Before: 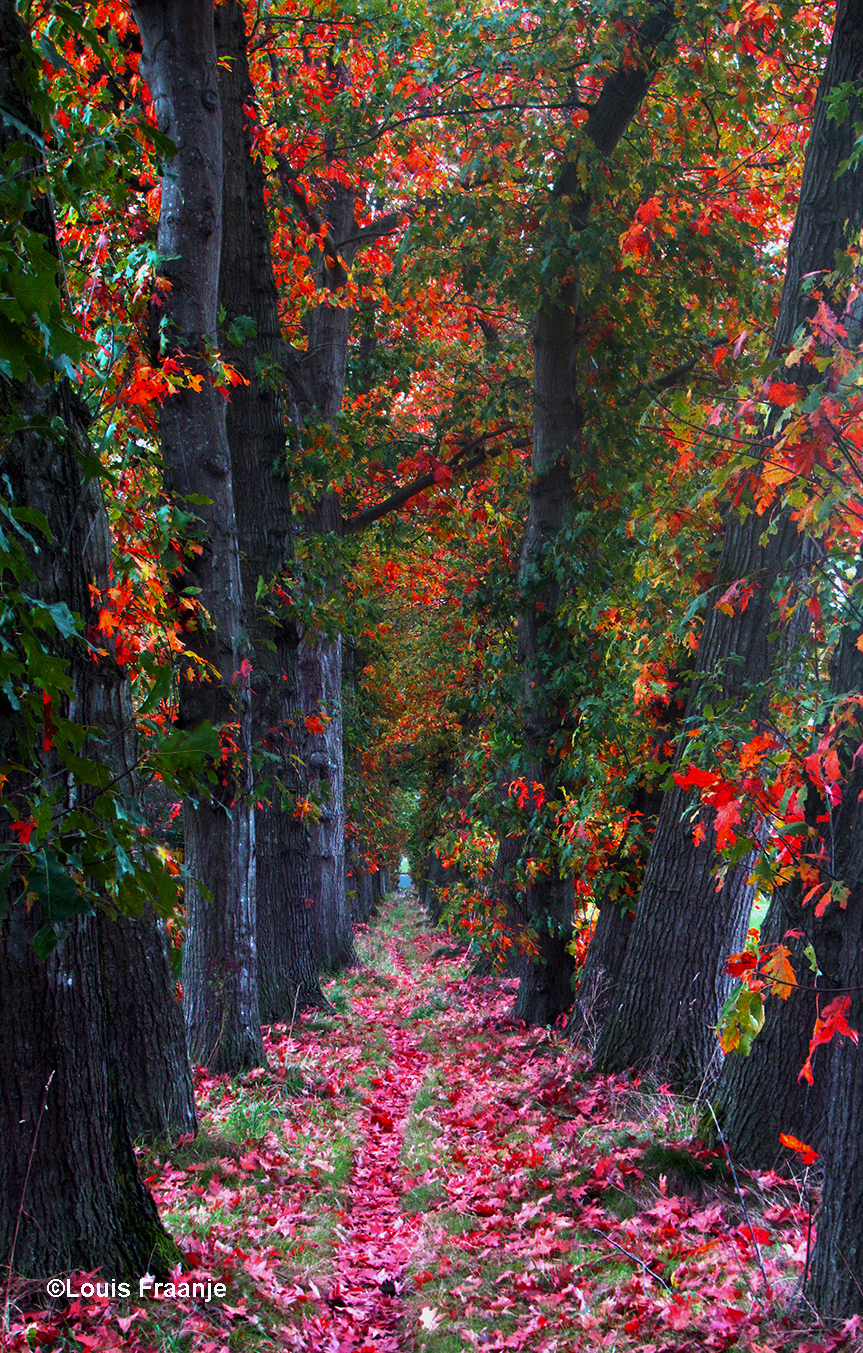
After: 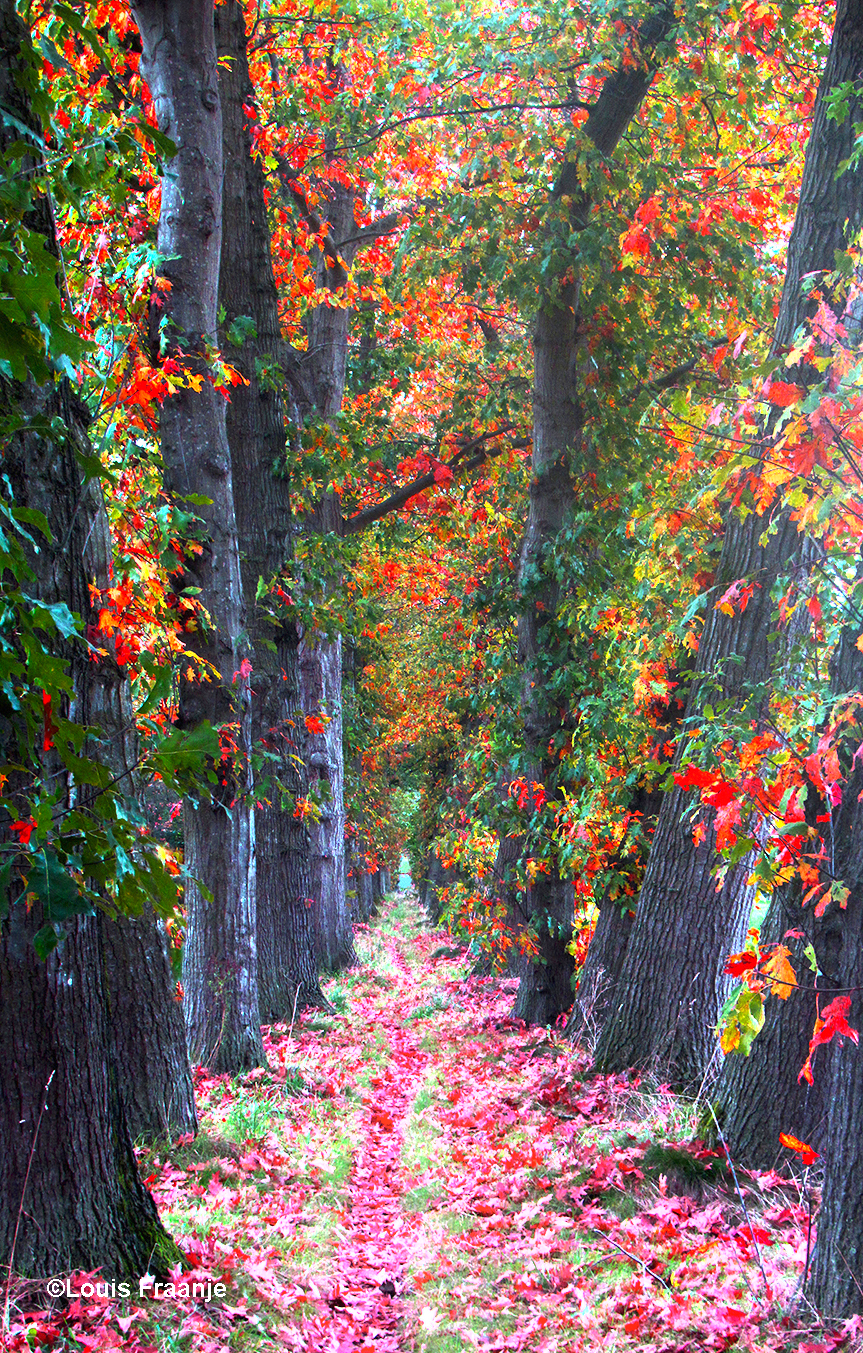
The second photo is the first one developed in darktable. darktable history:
exposure: black level correction 0, exposure 1.487 EV, compensate highlight preservation false
shadows and highlights: shadows -39.04, highlights 62.24, soften with gaussian
